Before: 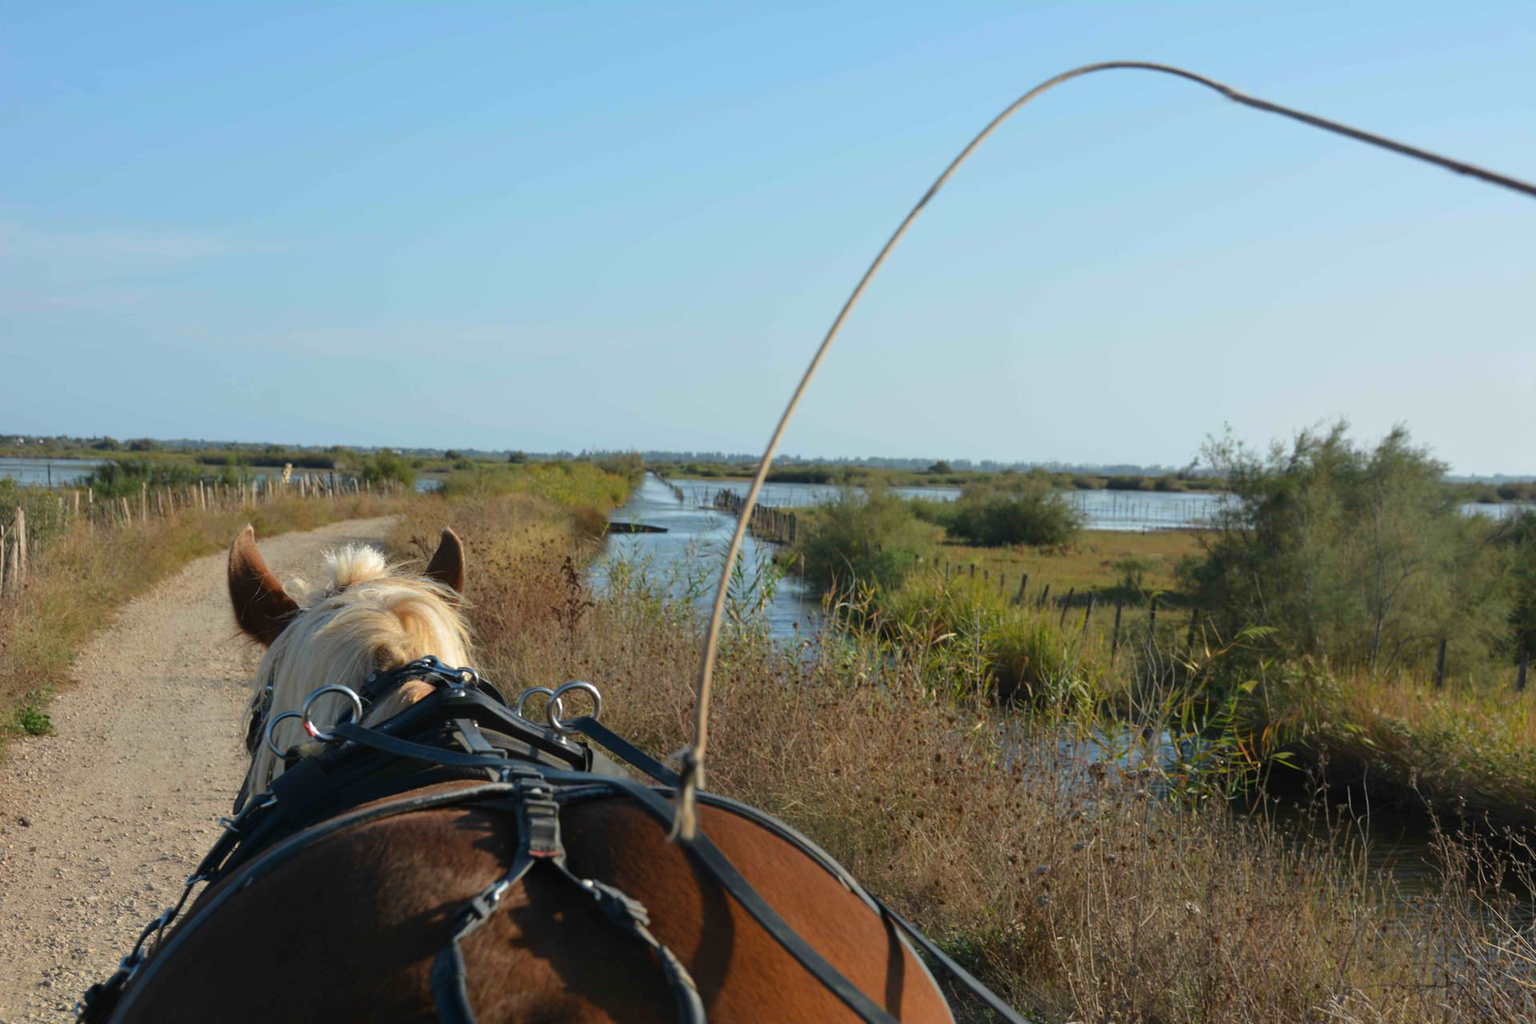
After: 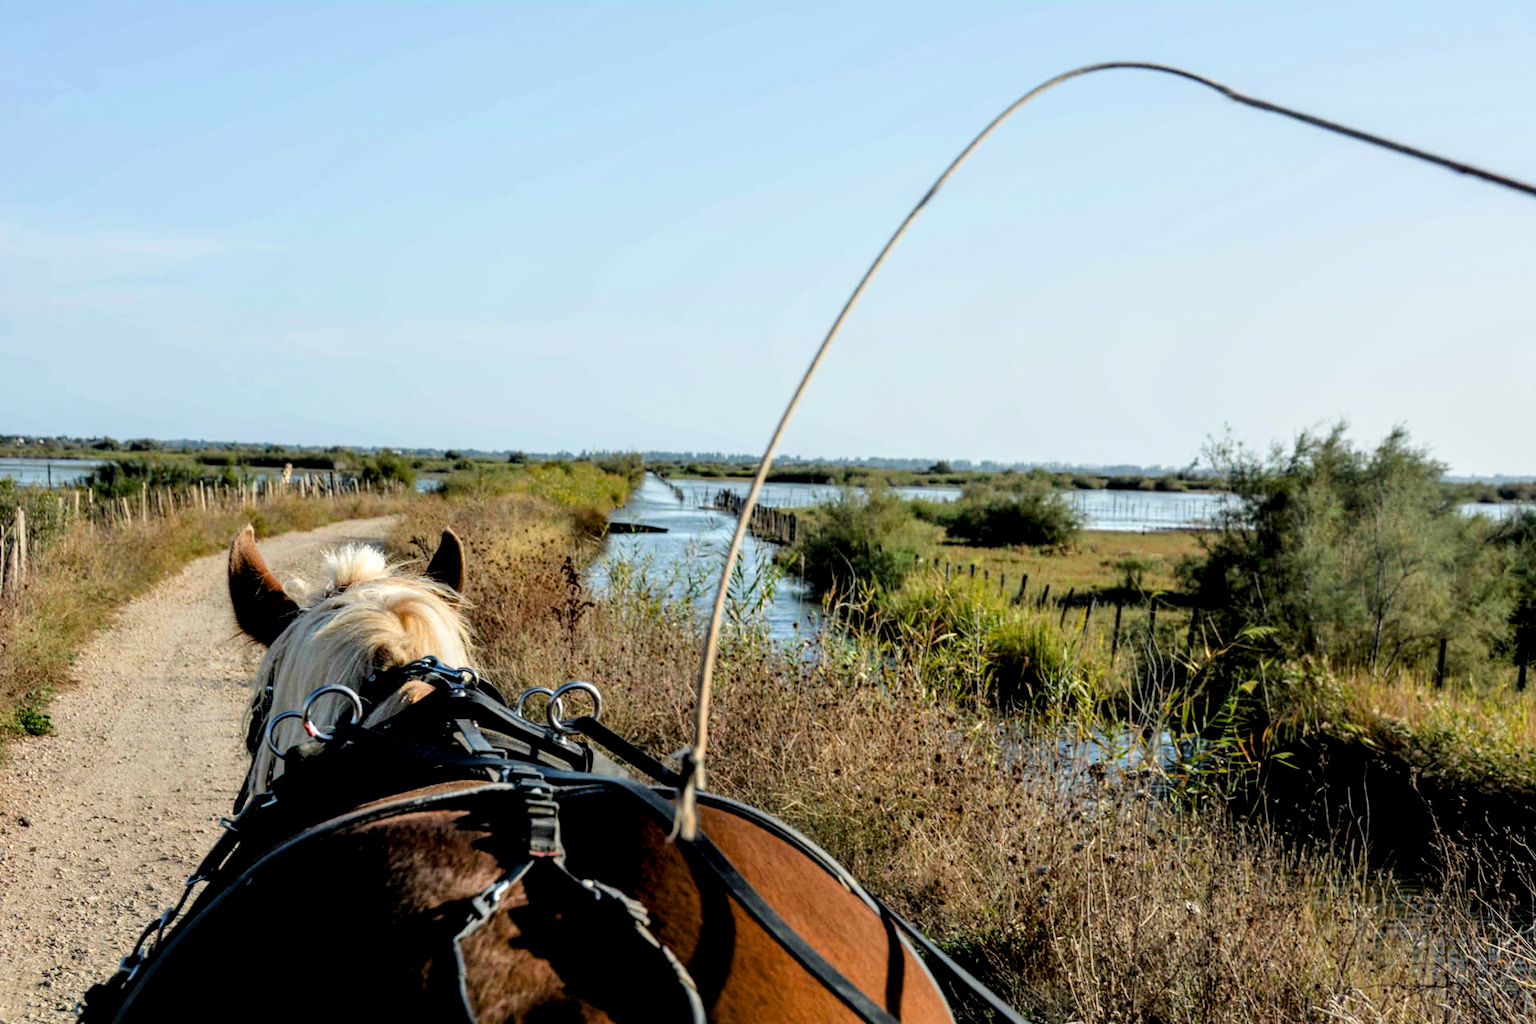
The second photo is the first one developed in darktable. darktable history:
filmic rgb: black relative exposure -5 EV, white relative exposure 3.5 EV, hardness 3.19, contrast 1.2, highlights saturation mix -30%
local contrast: highlights 25%, detail 150%
exposure: black level correction 0.012, exposure 0.7 EV, compensate exposure bias true, compensate highlight preservation false
